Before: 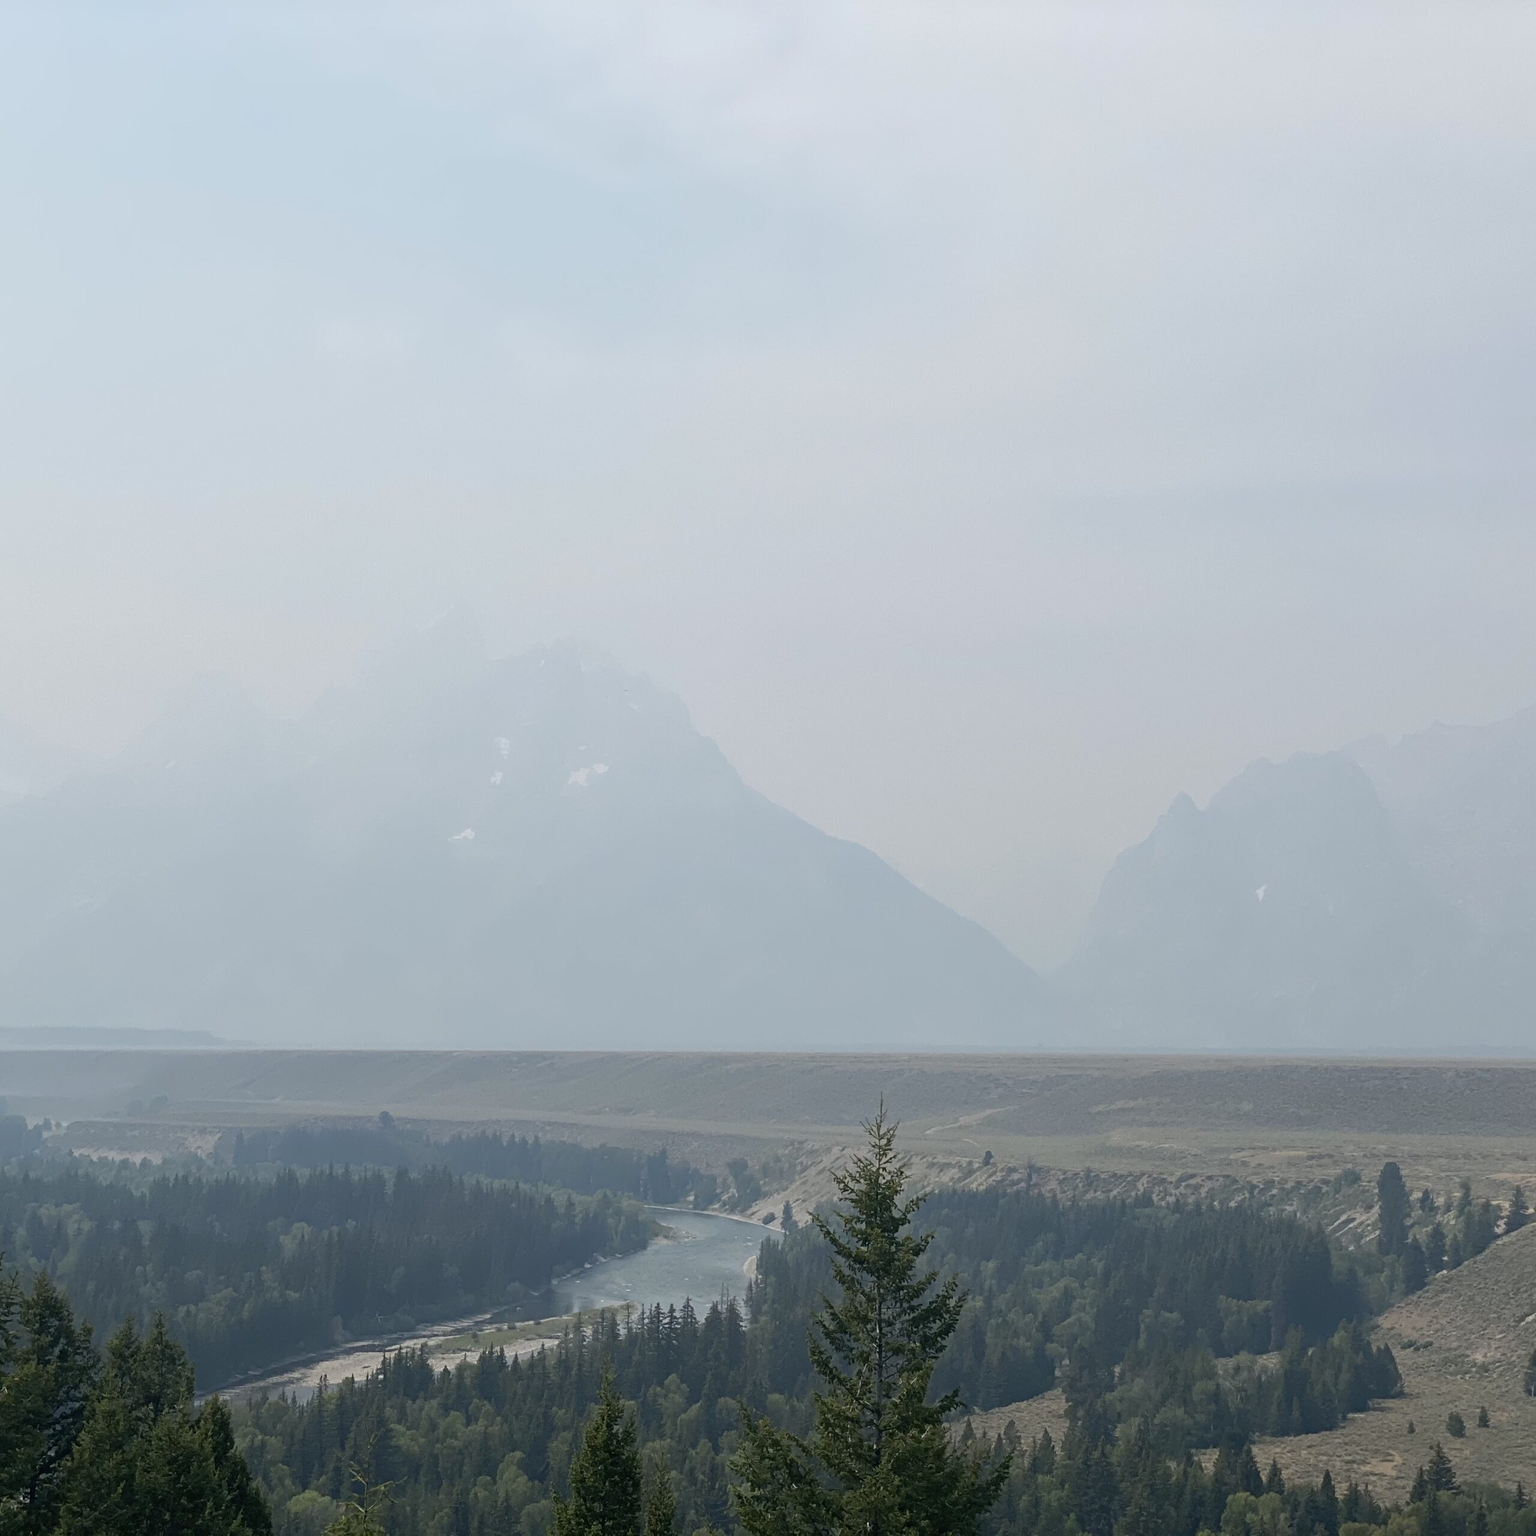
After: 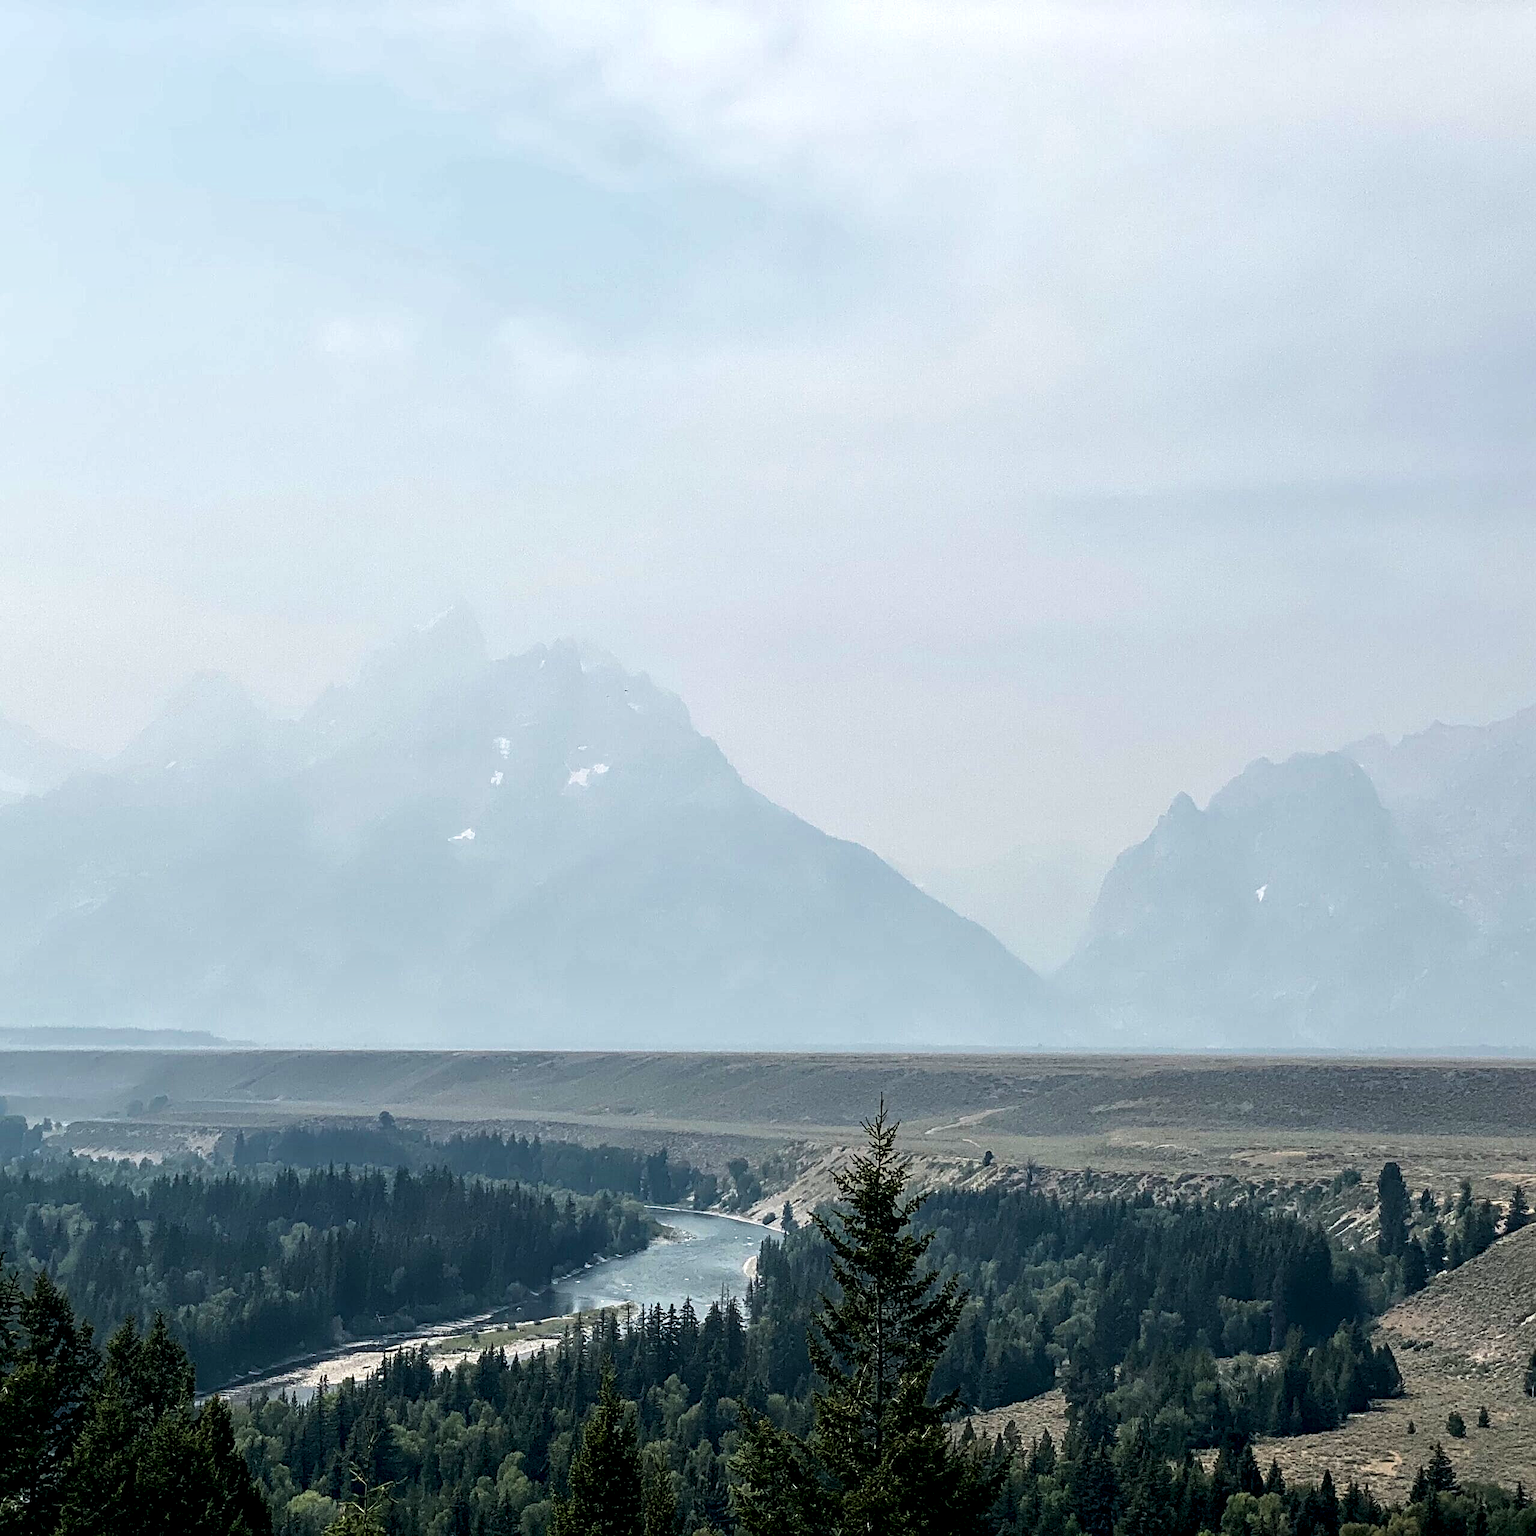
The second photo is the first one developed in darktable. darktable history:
local contrast: shadows 185%, detail 225%
exposure: exposure 0.197 EV, compensate highlight preservation false
velvia: on, module defaults
sharpen: on, module defaults
